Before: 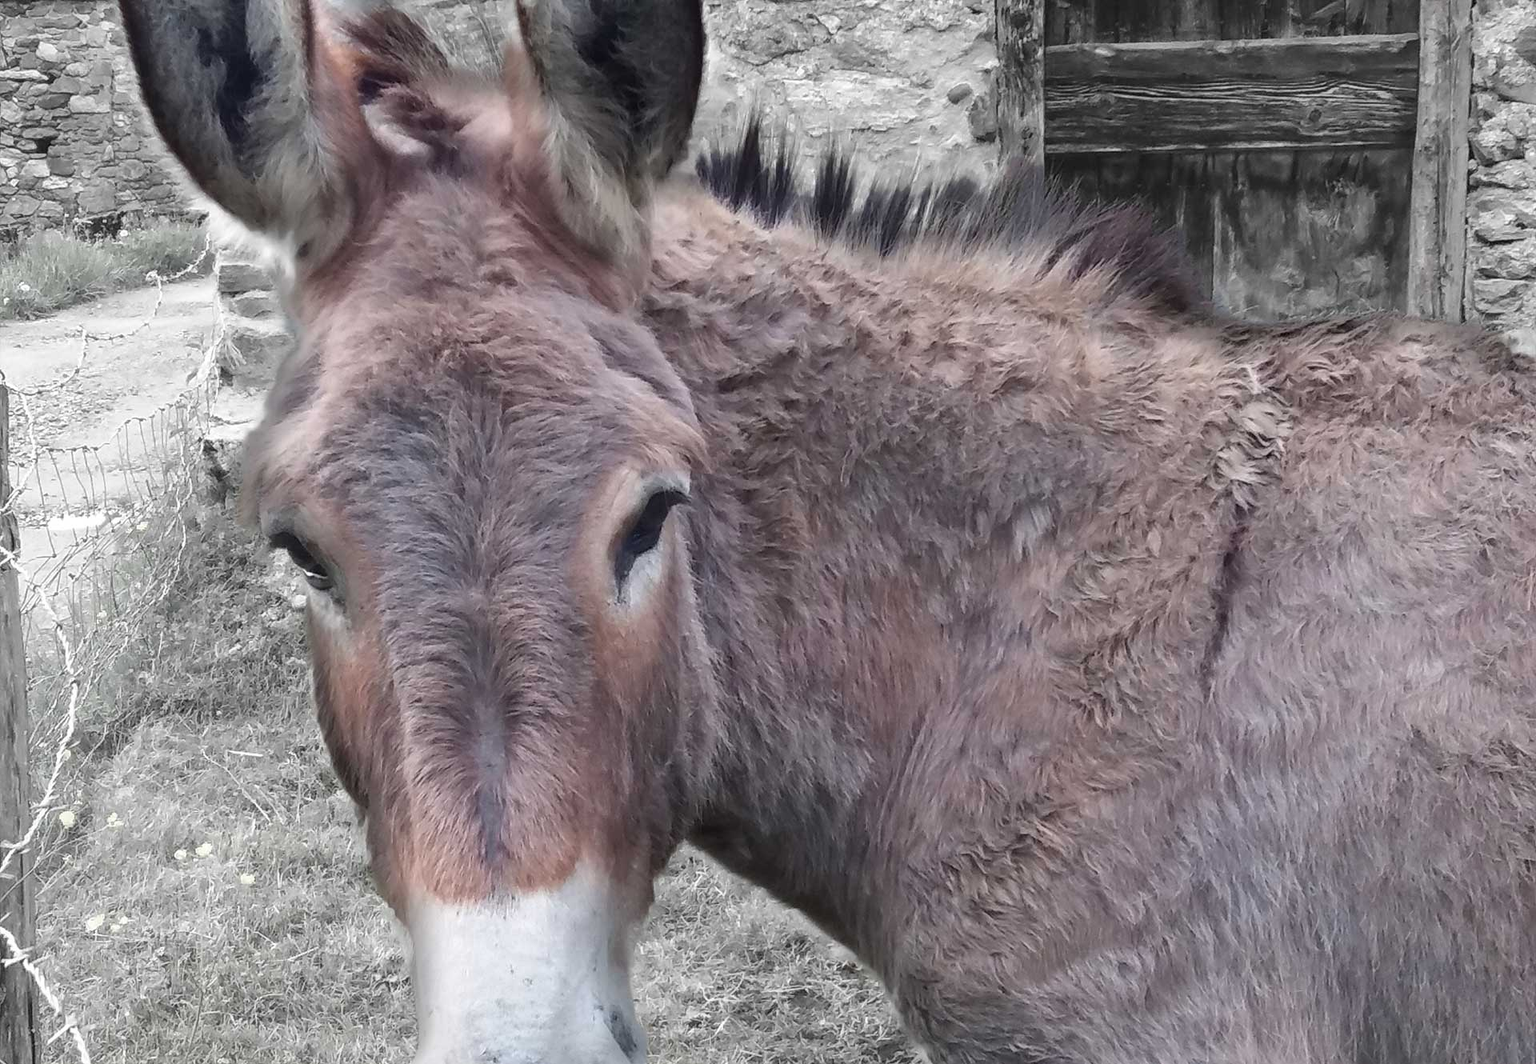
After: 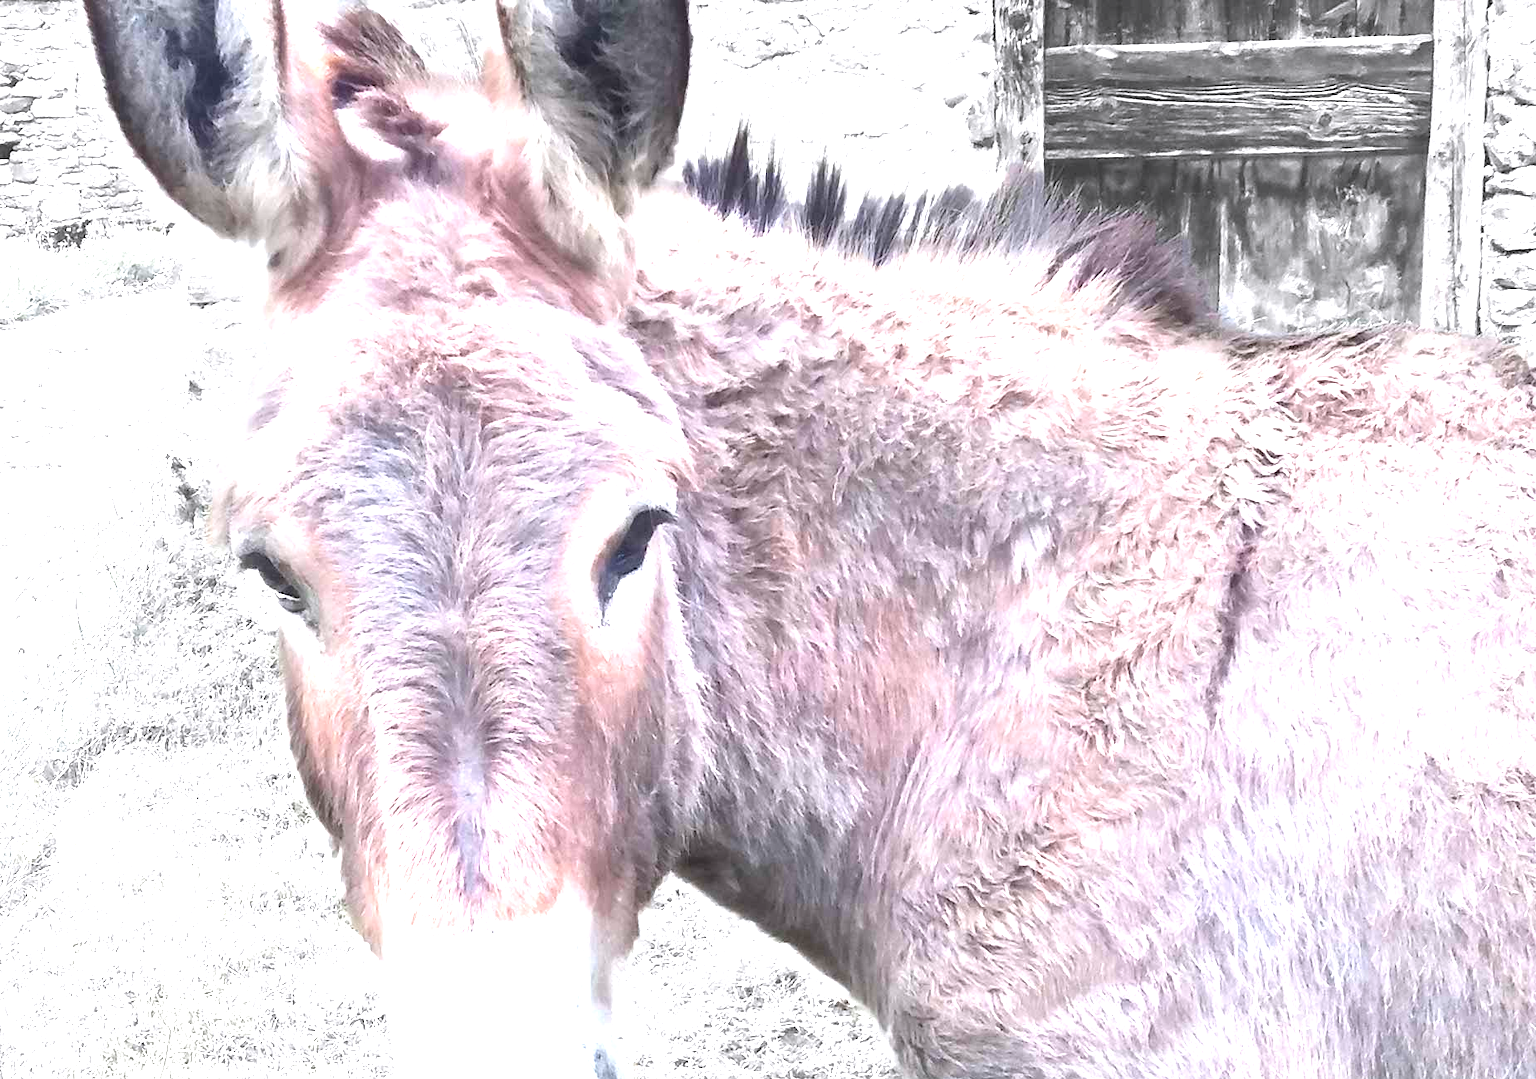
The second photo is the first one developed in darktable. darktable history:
exposure: black level correction 0, exposure 2.088 EV, compensate exposure bias true, compensate highlight preservation false
white balance: red 1.004, blue 1.024
crop and rotate: left 2.536%, right 1.107%, bottom 2.246%
